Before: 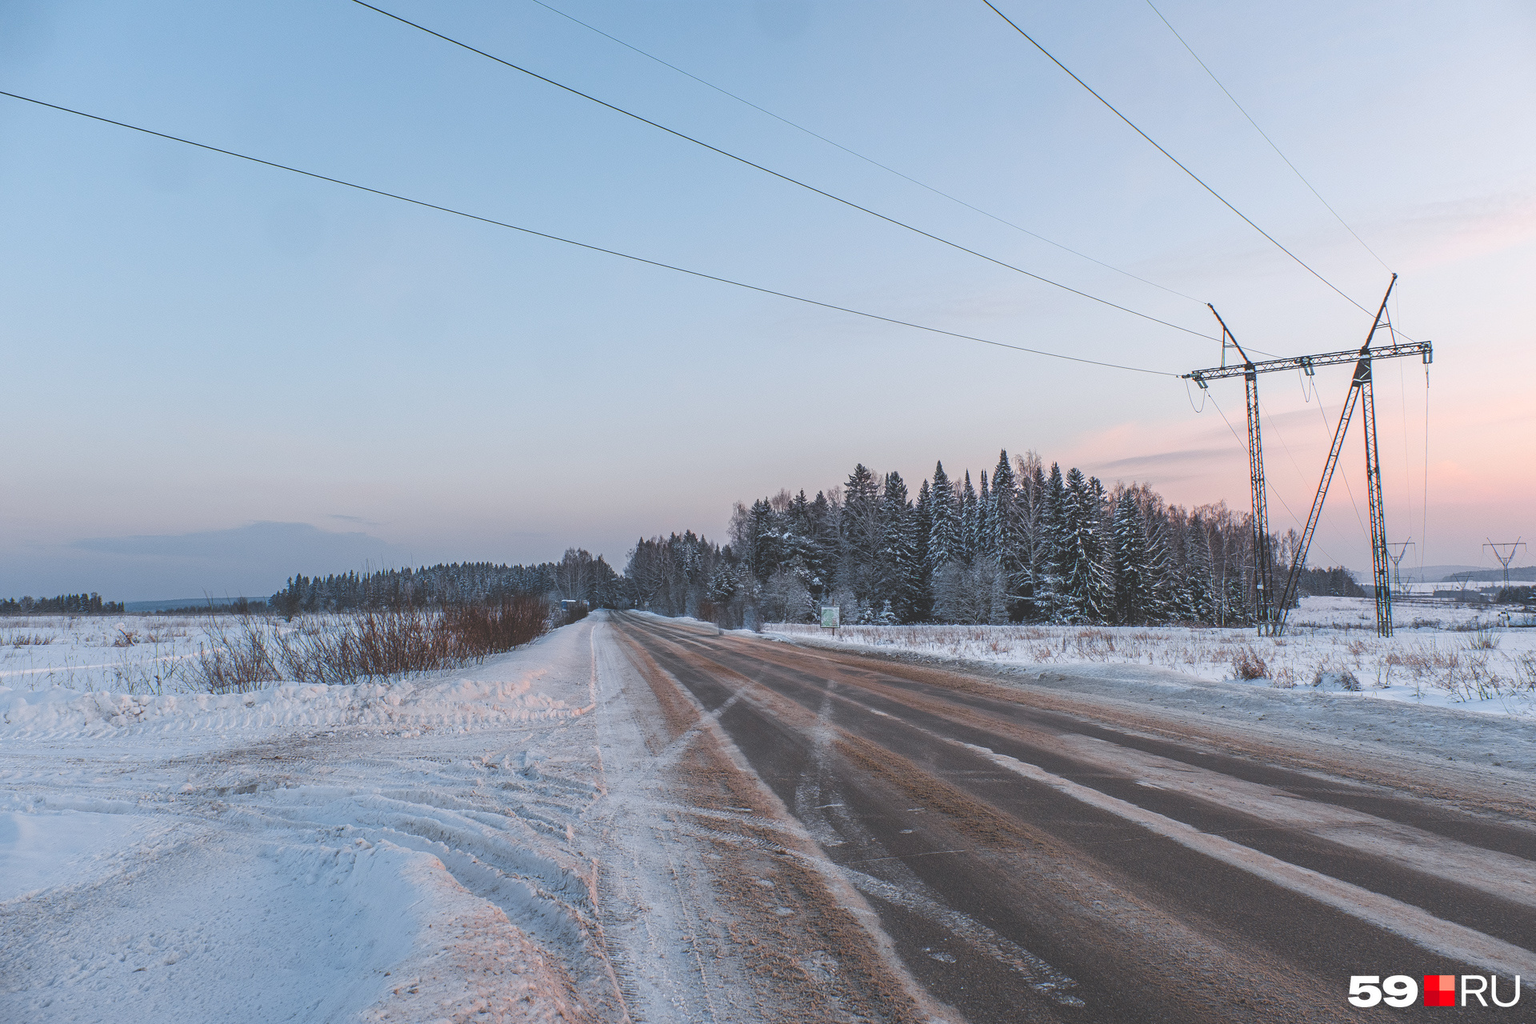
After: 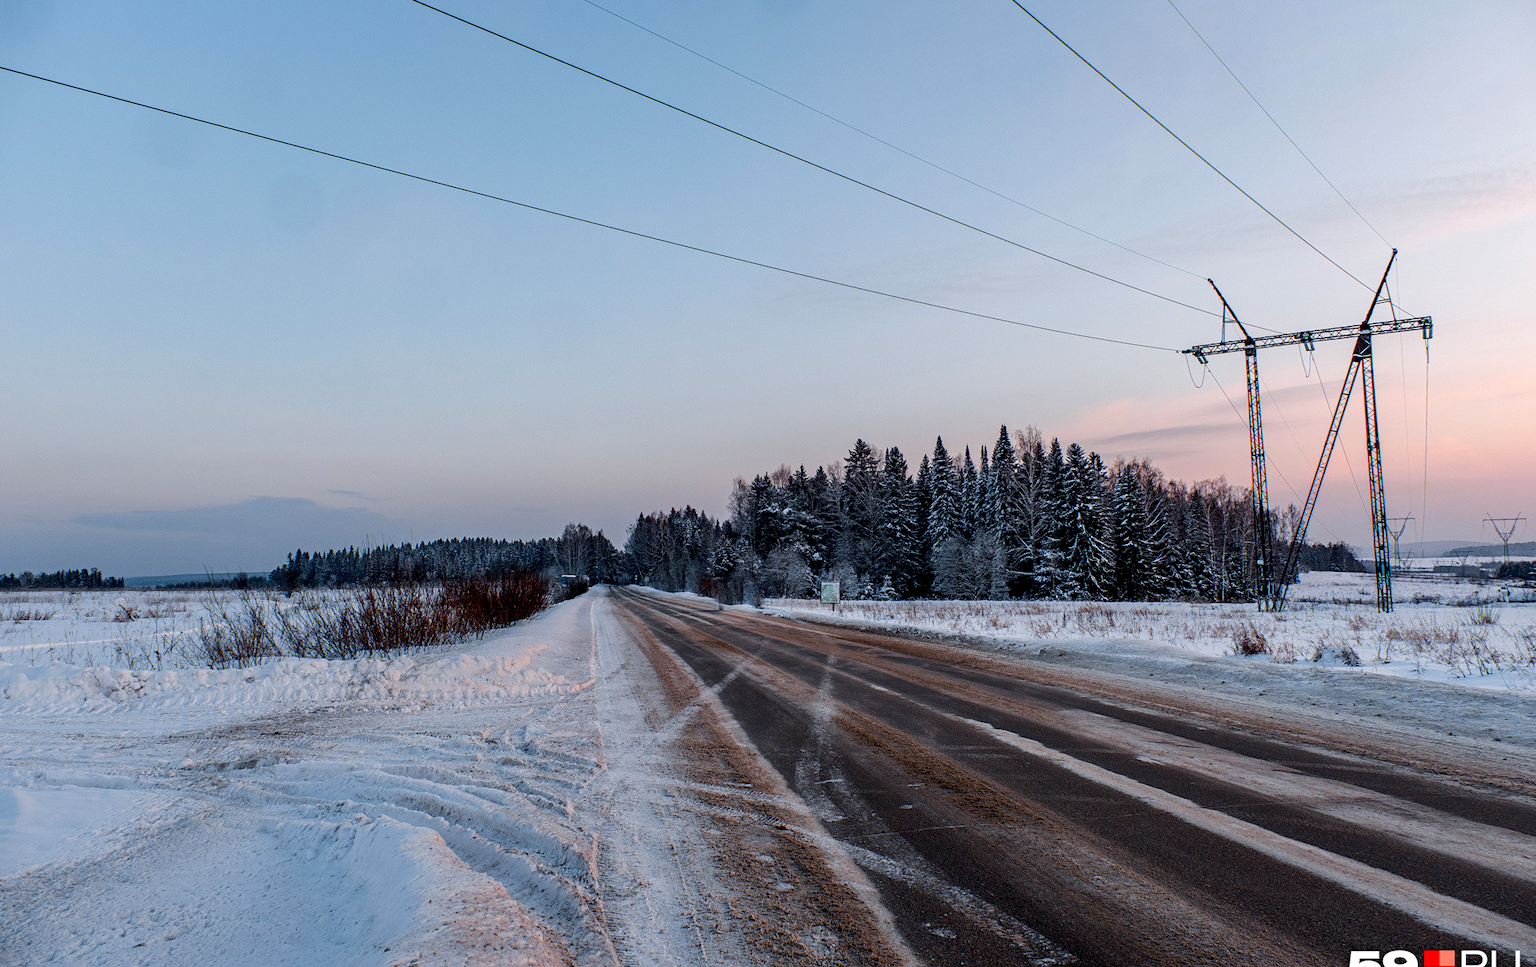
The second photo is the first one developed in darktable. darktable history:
crop and rotate: top 2.479%, bottom 3.018%
tone equalizer: -8 EV -0.417 EV, -7 EV -0.389 EV, -6 EV -0.333 EV, -5 EV -0.222 EV, -3 EV 0.222 EV, -2 EV 0.333 EV, -1 EV 0.389 EV, +0 EV 0.417 EV, edges refinement/feathering 500, mask exposure compensation -1.57 EV, preserve details no
shadows and highlights: shadows -20, white point adjustment -2, highlights -35
exposure: black level correction 0.046, exposure -0.228 EV, compensate highlight preservation false
